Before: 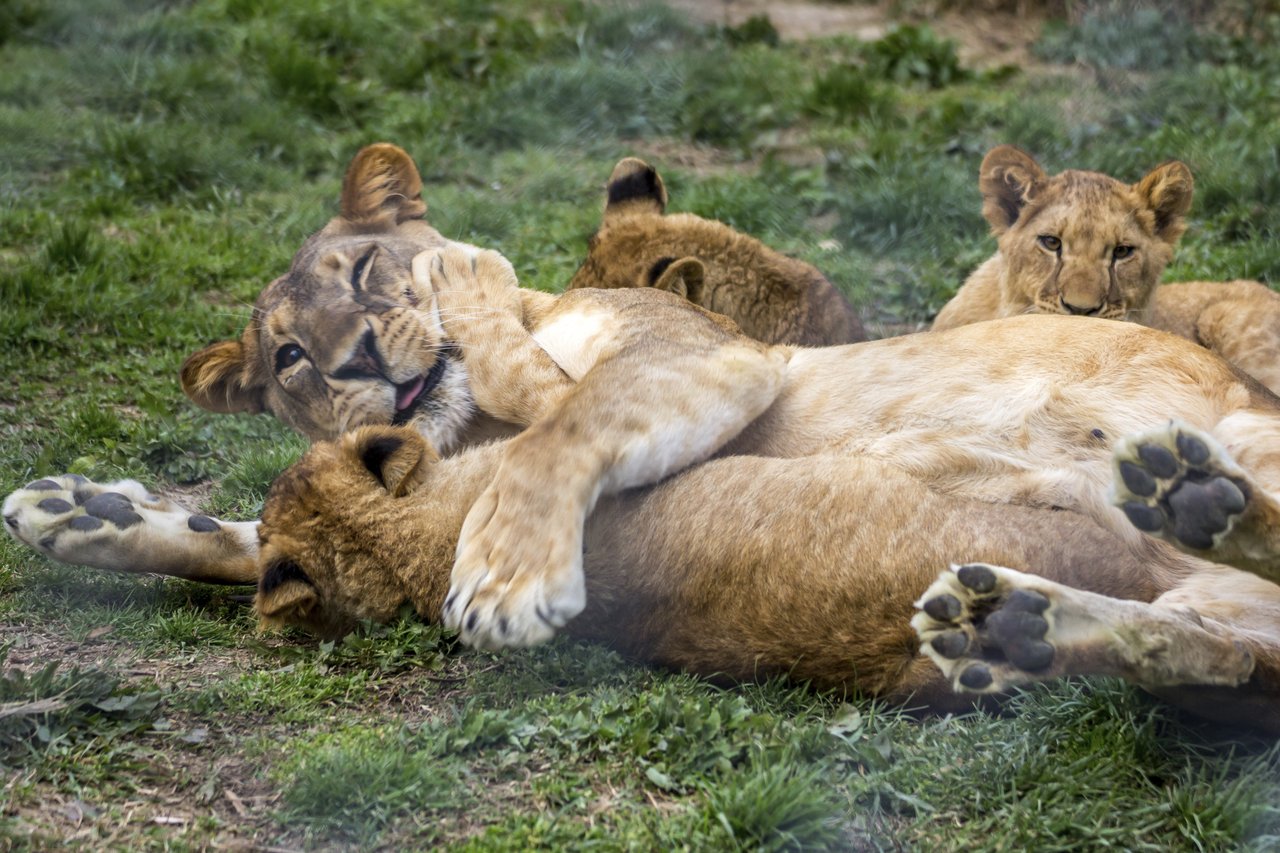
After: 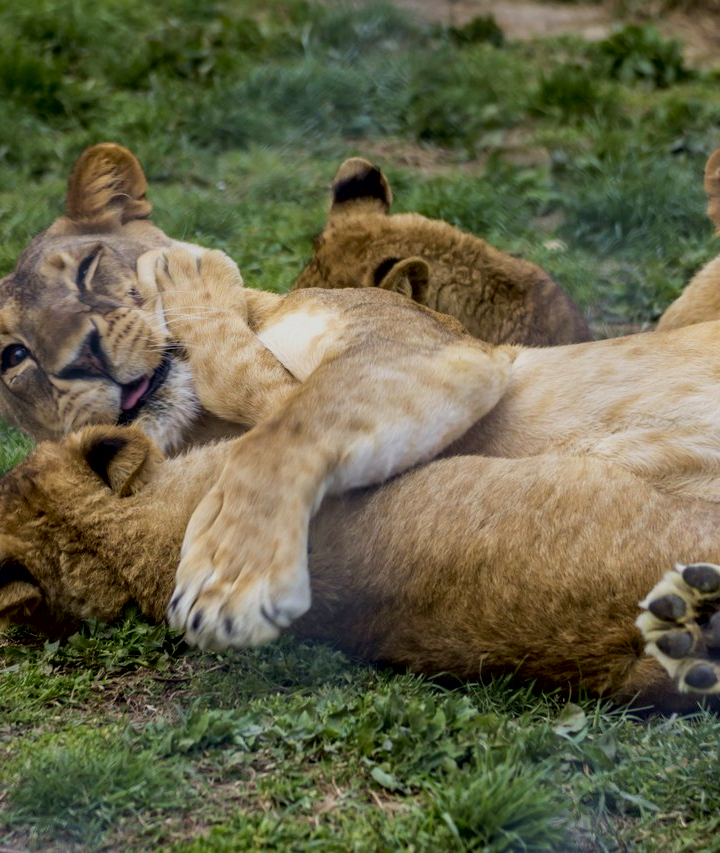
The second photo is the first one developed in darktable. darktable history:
local contrast: mode bilateral grid, contrast 20, coarseness 50, detail 102%, midtone range 0.2
velvia: on, module defaults
exposure: black level correction 0.011, exposure -0.478 EV, compensate highlight preservation false
crop: left 21.496%, right 22.254%
